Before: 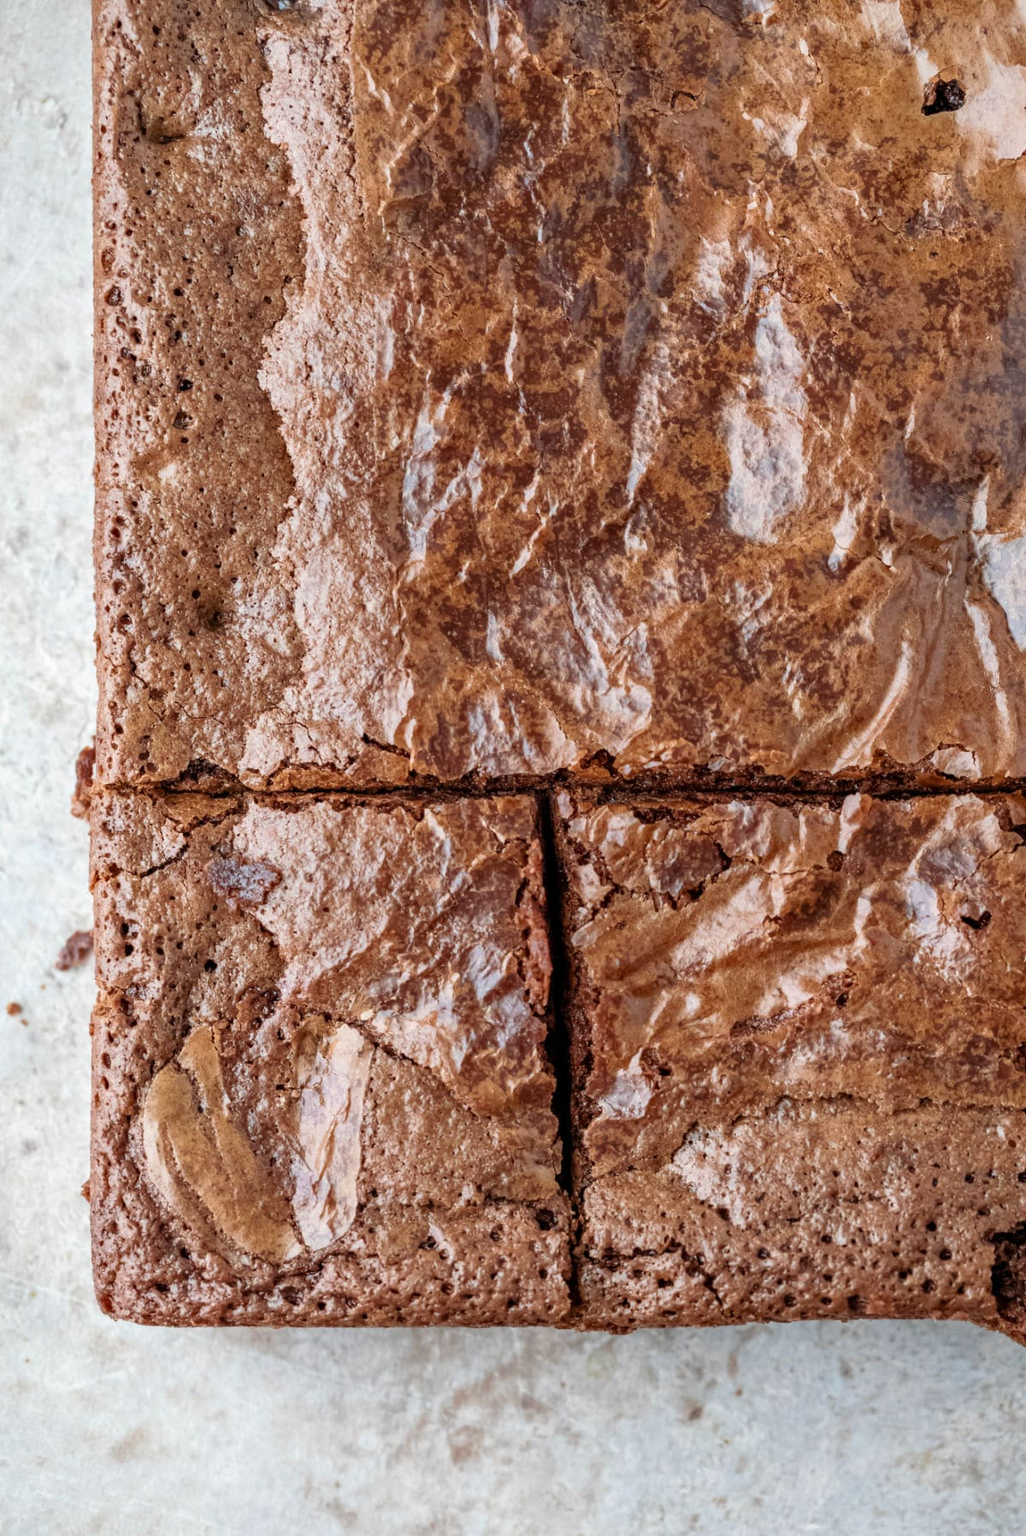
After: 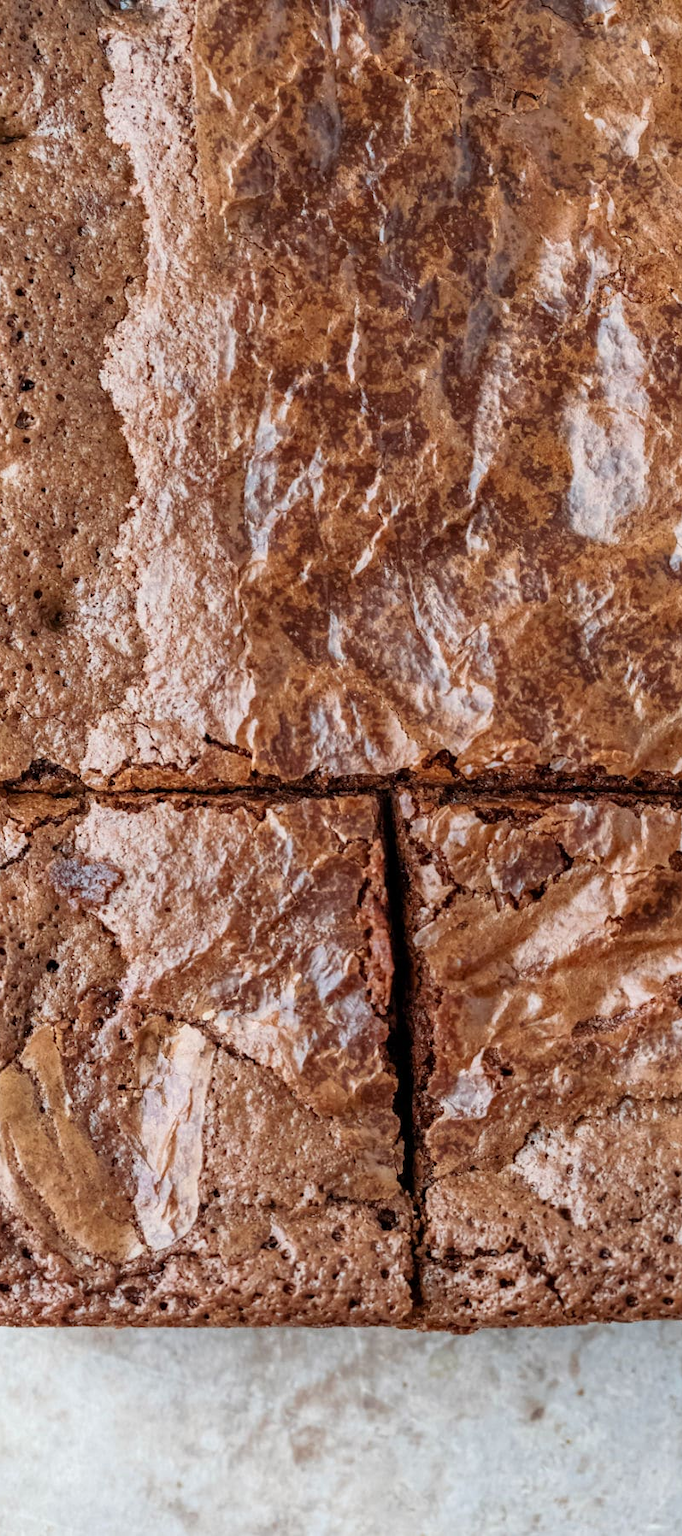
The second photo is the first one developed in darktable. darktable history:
crop and rotate: left 15.477%, right 17.897%
exposure: exposure -0.019 EV, compensate highlight preservation false
